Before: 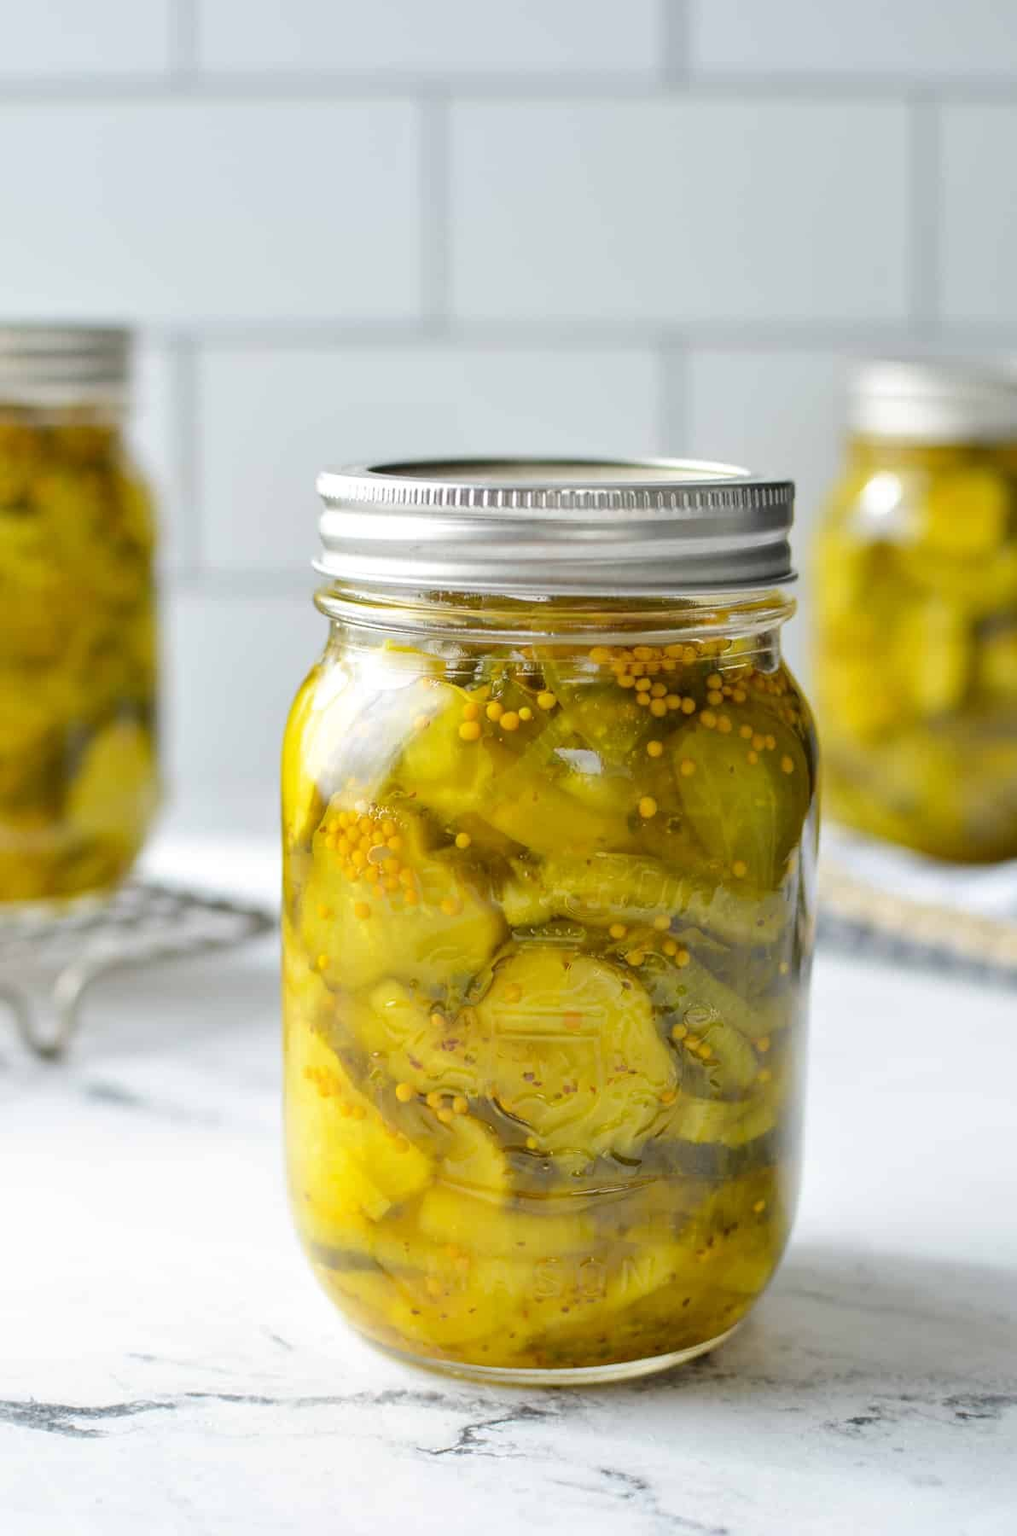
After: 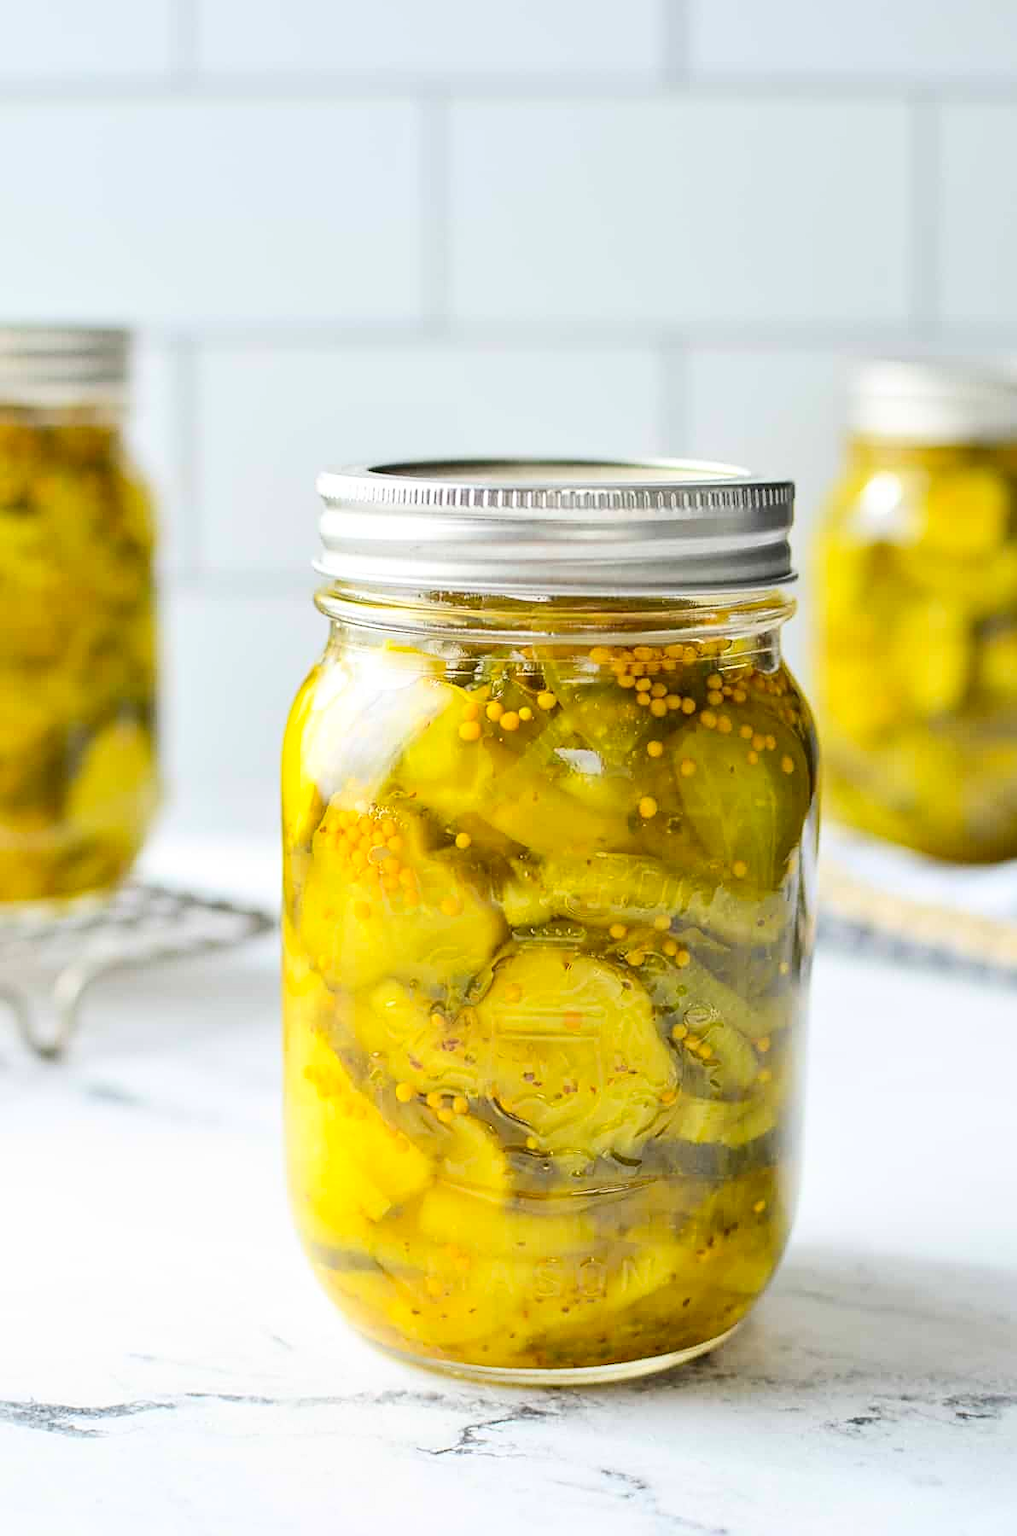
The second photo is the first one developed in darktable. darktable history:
contrast brightness saturation: contrast 0.198, brightness 0.161, saturation 0.215
sharpen: on, module defaults
